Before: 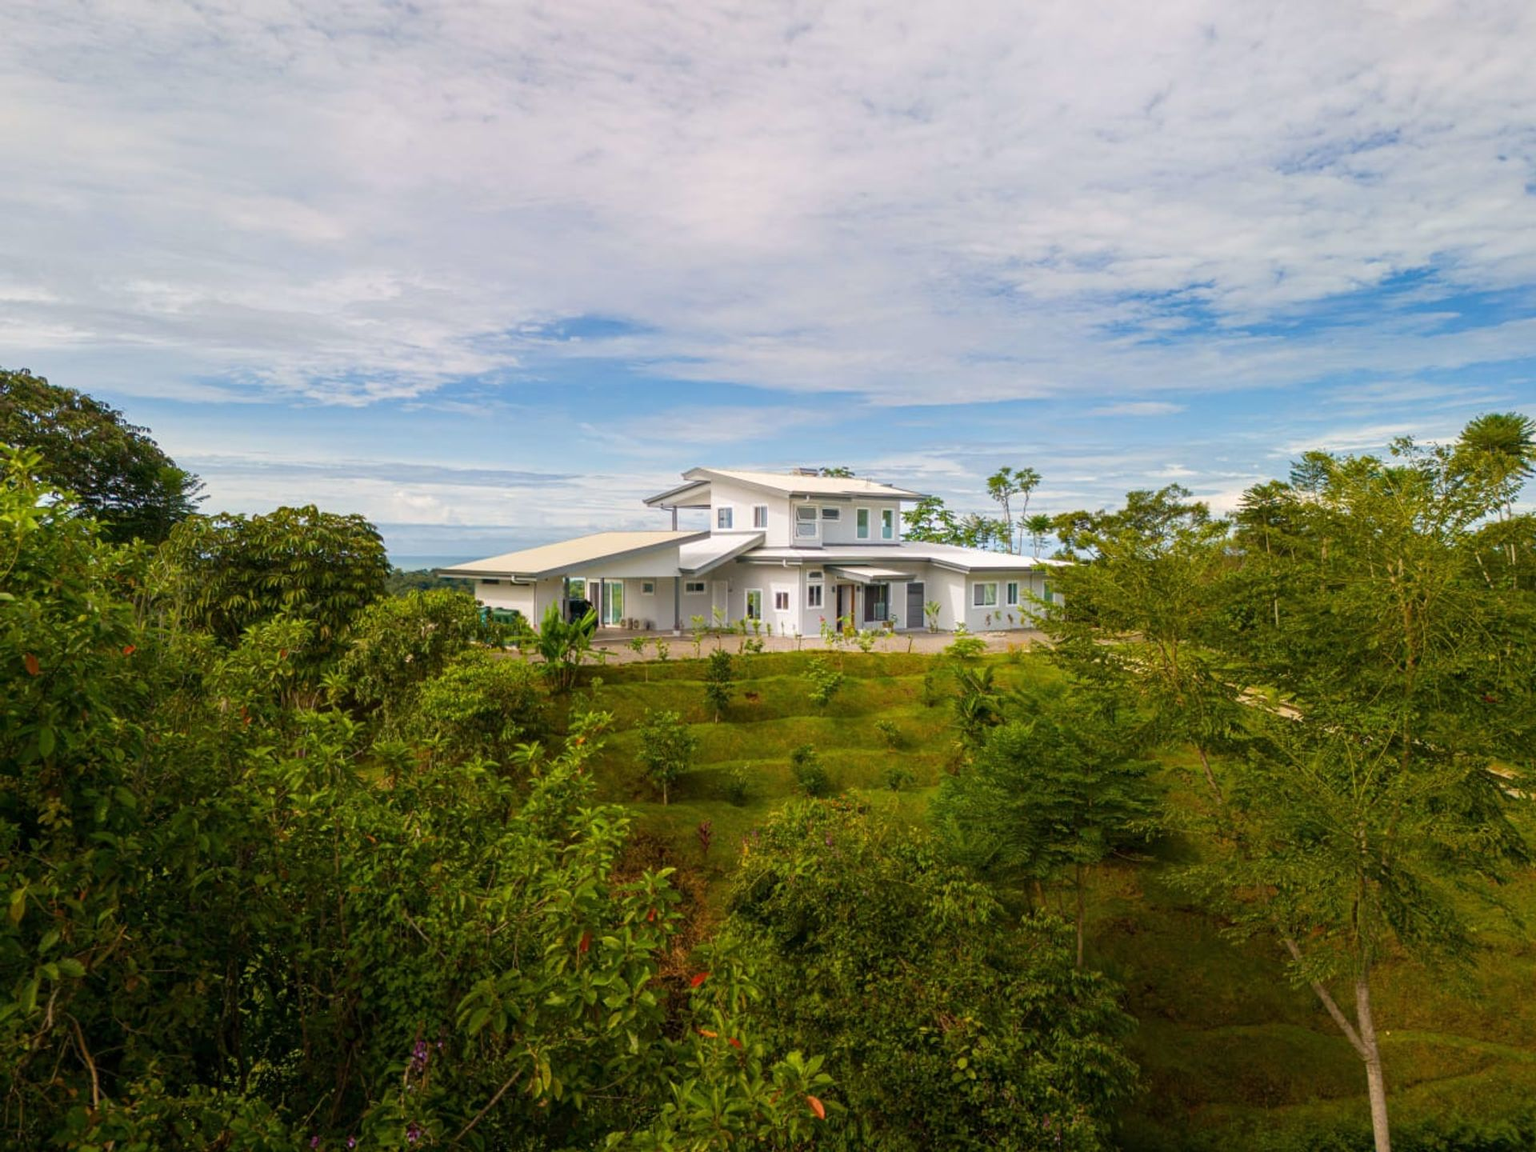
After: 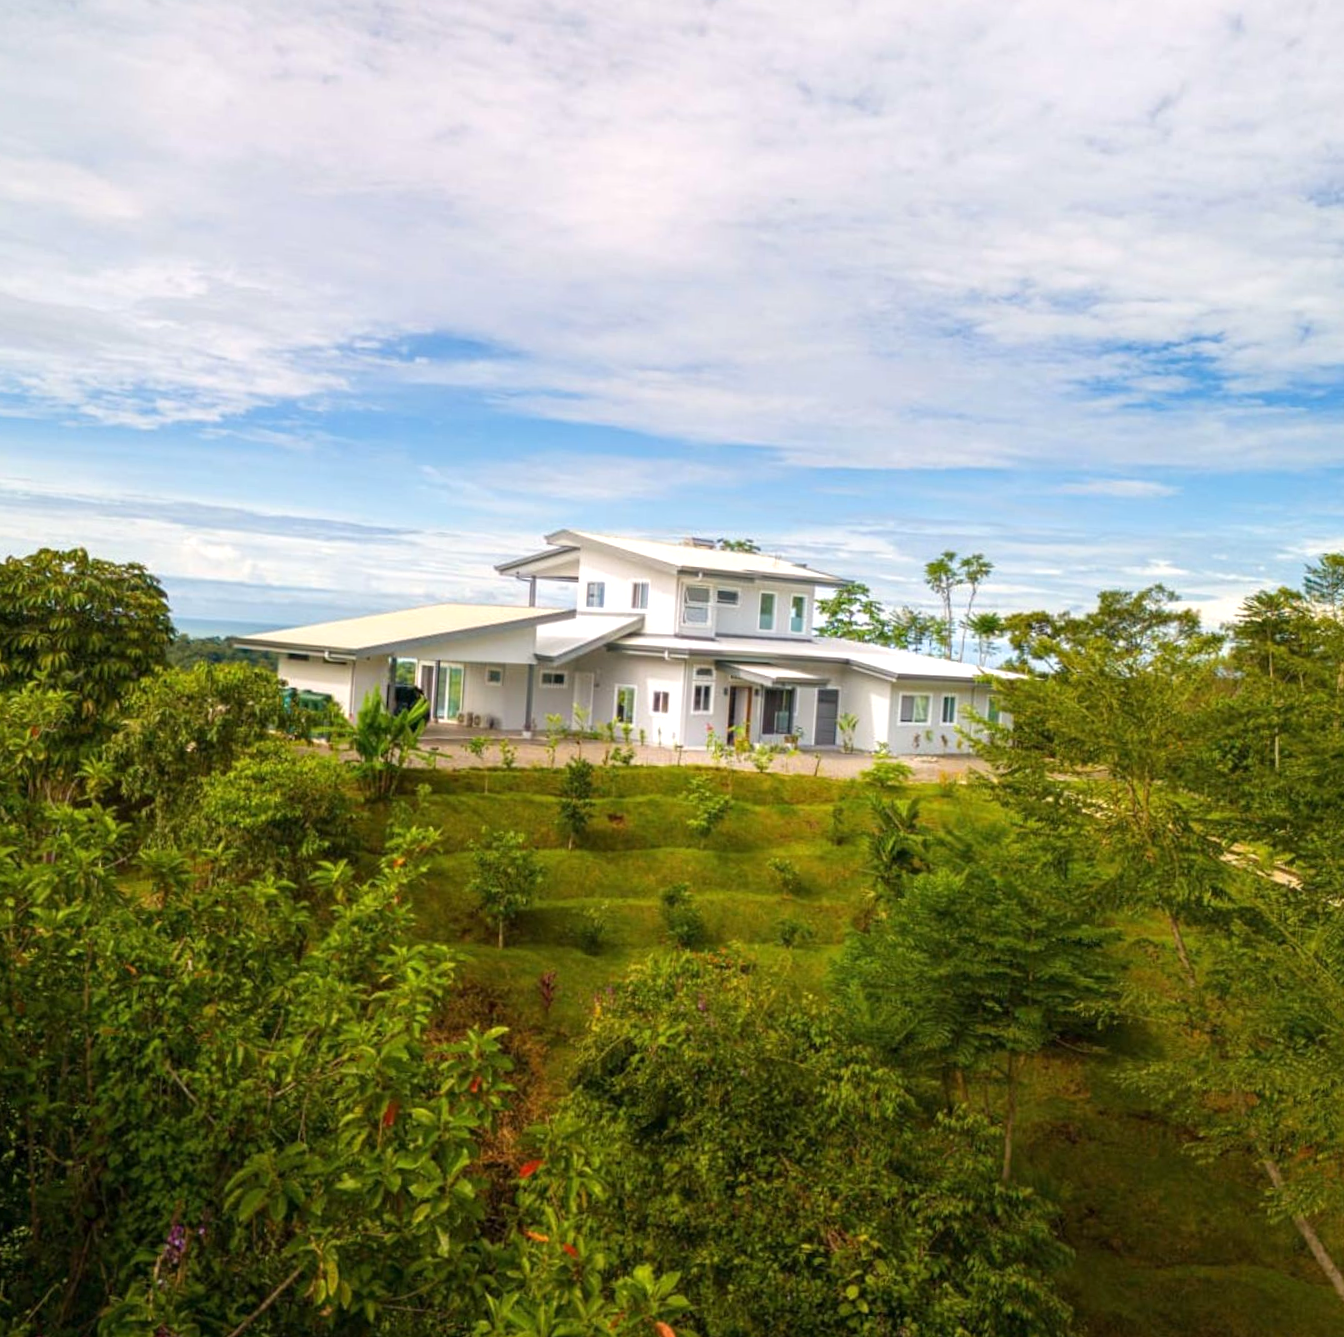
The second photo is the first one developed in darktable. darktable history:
exposure: exposure 0.379 EV, compensate highlight preservation false
crop and rotate: angle -3.32°, left 13.912%, top 0.036%, right 10.785%, bottom 0.041%
